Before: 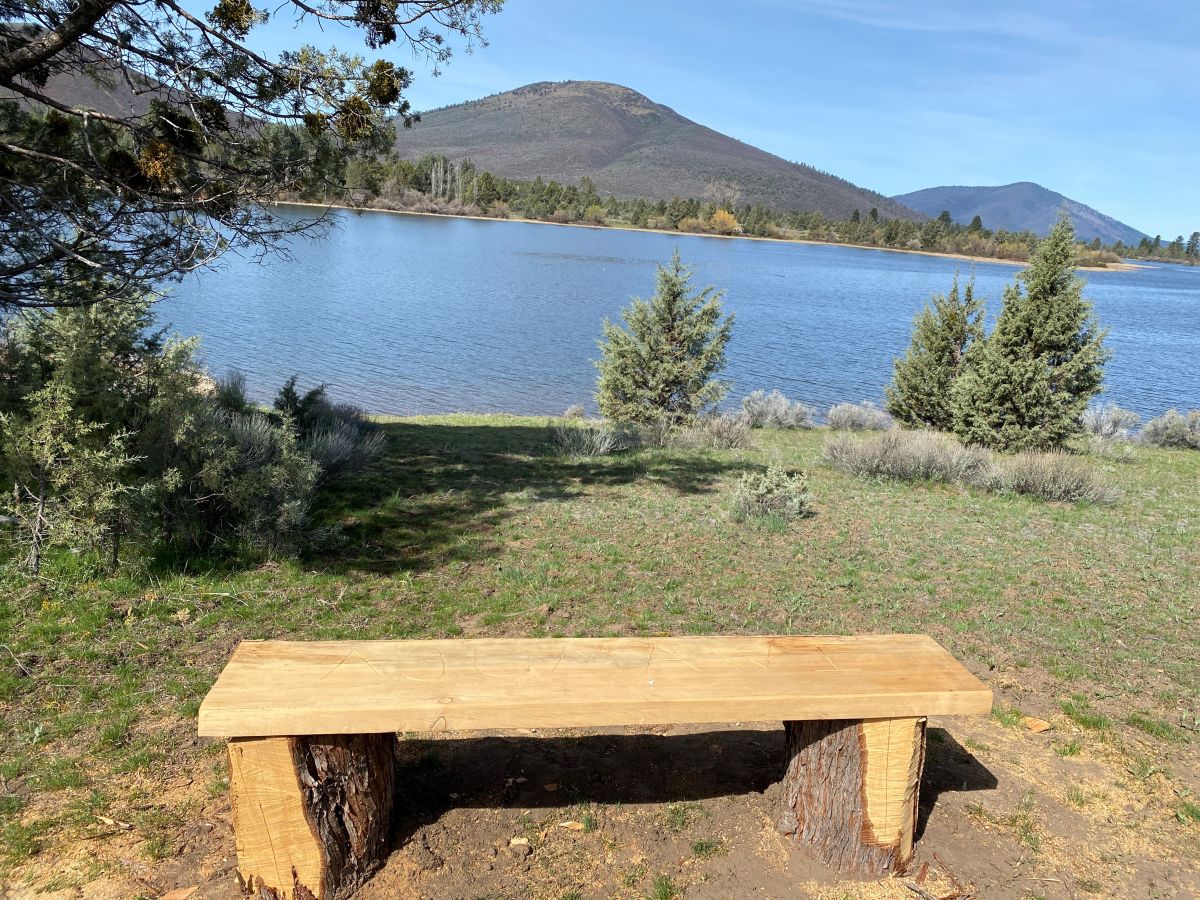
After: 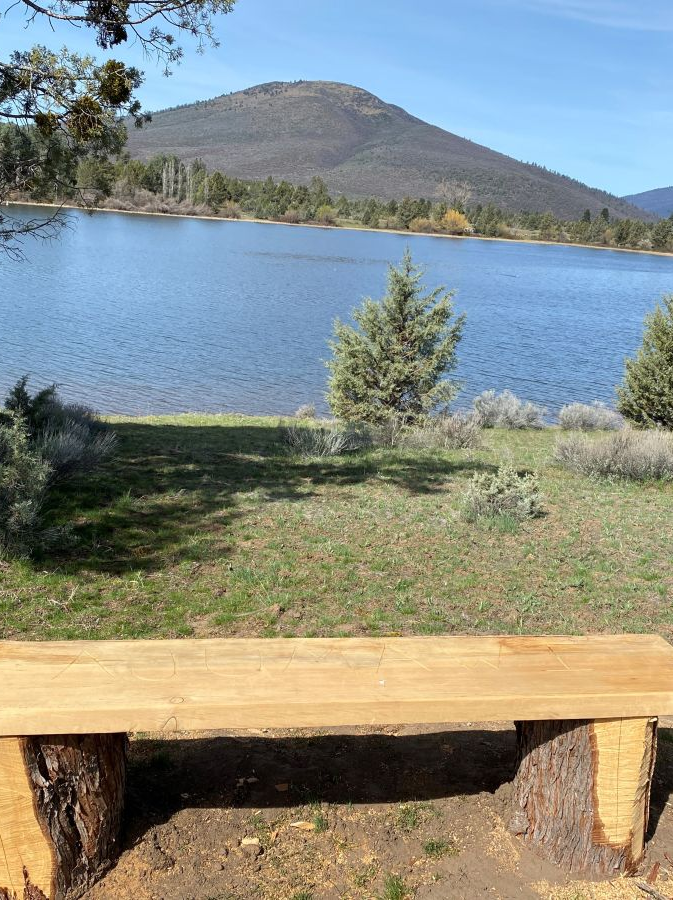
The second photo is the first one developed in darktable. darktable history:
crop and rotate: left 22.441%, right 21.451%
